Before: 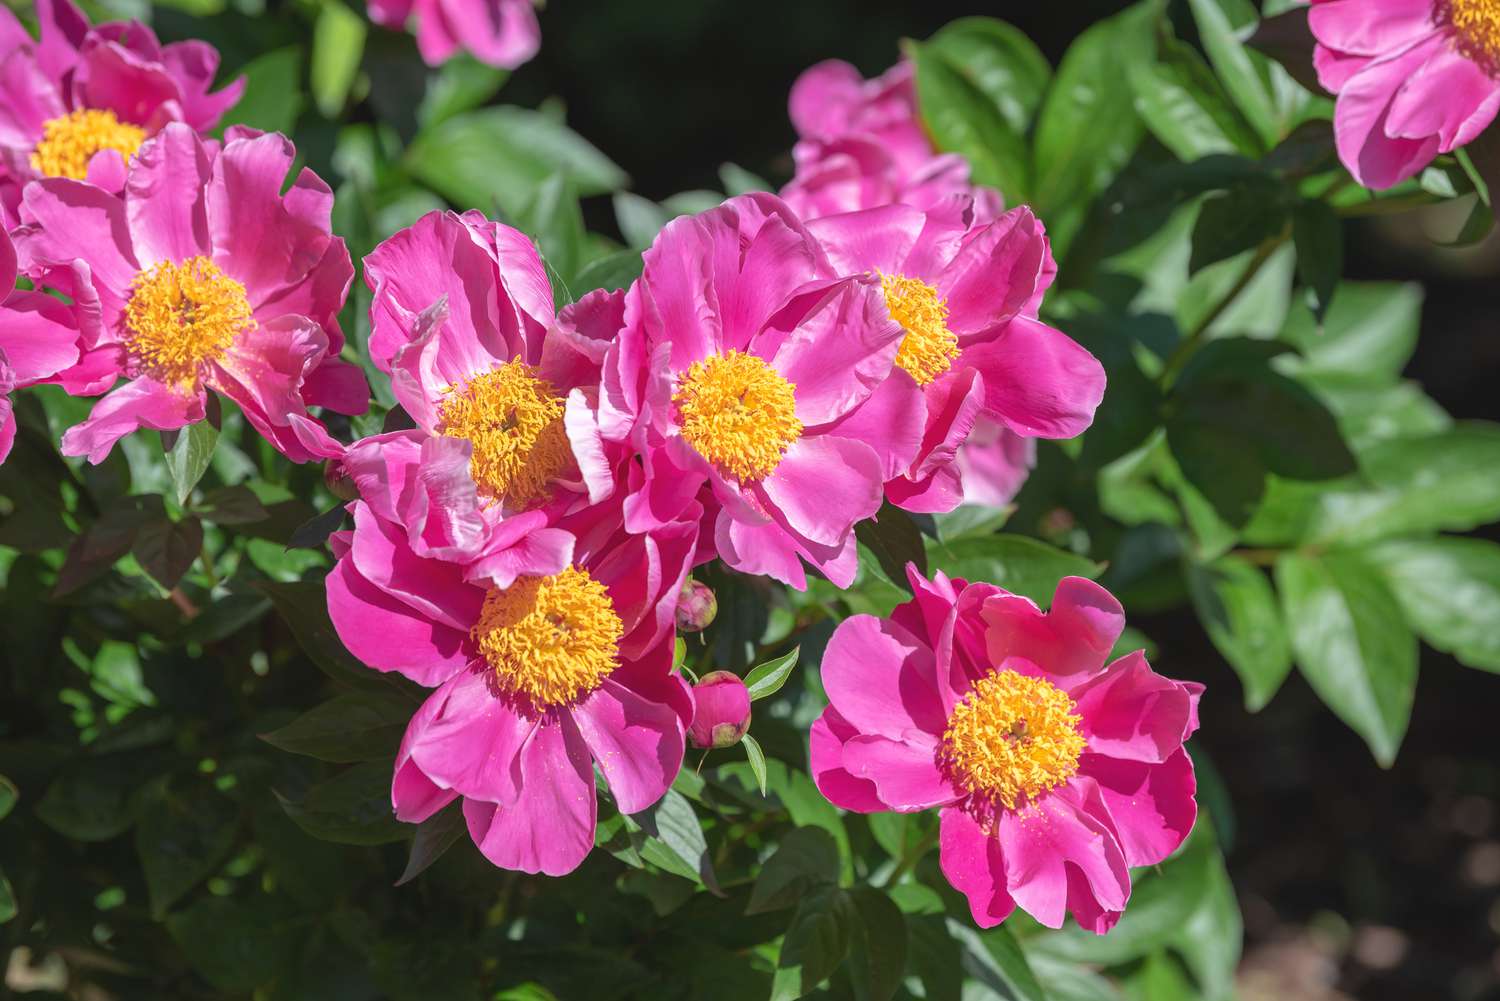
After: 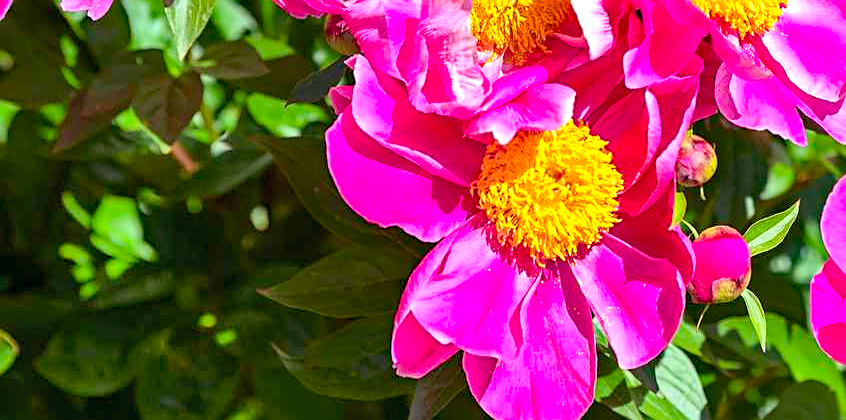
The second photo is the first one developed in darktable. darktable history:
shadows and highlights: white point adjustment 0.058, soften with gaussian
color zones: curves: ch0 [(0.018, 0.548) (0.197, 0.654) (0.425, 0.447) (0.605, 0.658) (0.732, 0.579)]; ch1 [(0.105, 0.531) (0.224, 0.531) (0.386, 0.39) (0.618, 0.456) (0.732, 0.456) (0.956, 0.421)]; ch2 [(0.039, 0.583) (0.215, 0.465) (0.399, 0.544) (0.465, 0.548) (0.614, 0.447) (0.724, 0.43) (0.882, 0.623) (0.956, 0.632)], mix -93.59%
haze removal: strength 0.3, distance 0.244, compatibility mode true, adaptive false
crop: top 44.504%, right 43.562%, bottom 13.144%
sharpen: on, module defaults
exposure: black level correction 0, exposure 0.498 EV, compensate highlight preservation false
contrast brightness saturation: contrast 0.201, brightness 0.155, saturation 0.222
color balance rgb: power › chroma 0.701%, power › hue 60°, global offset › luminance -0.853%, perceptual saturation grading › global saturation 19.437%
